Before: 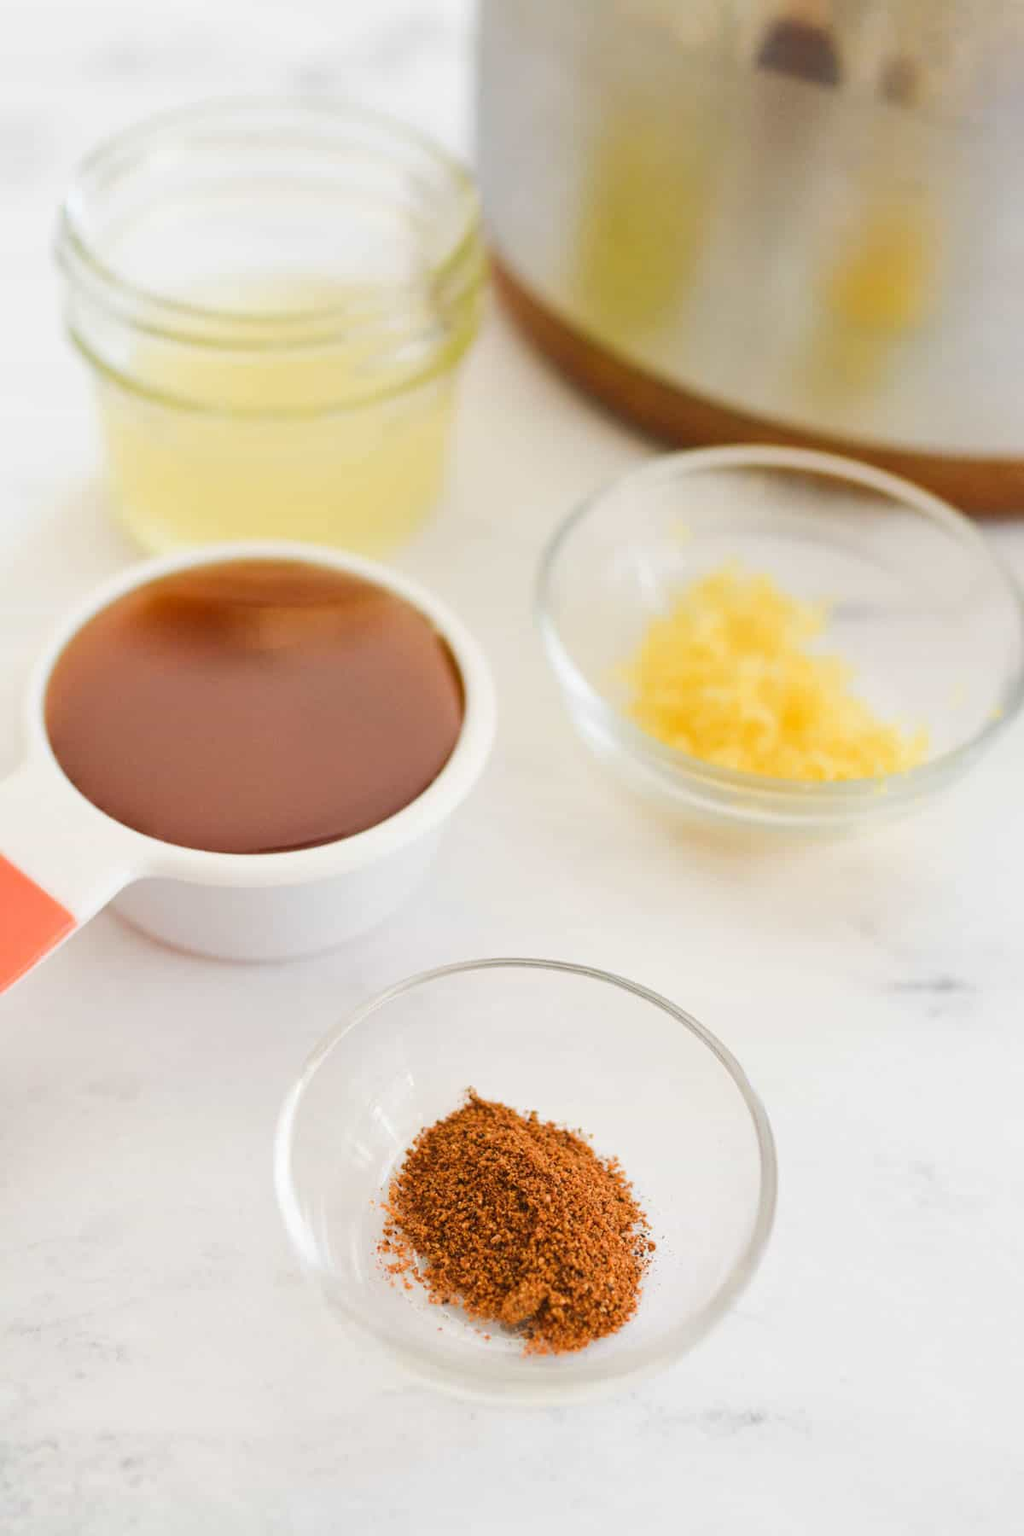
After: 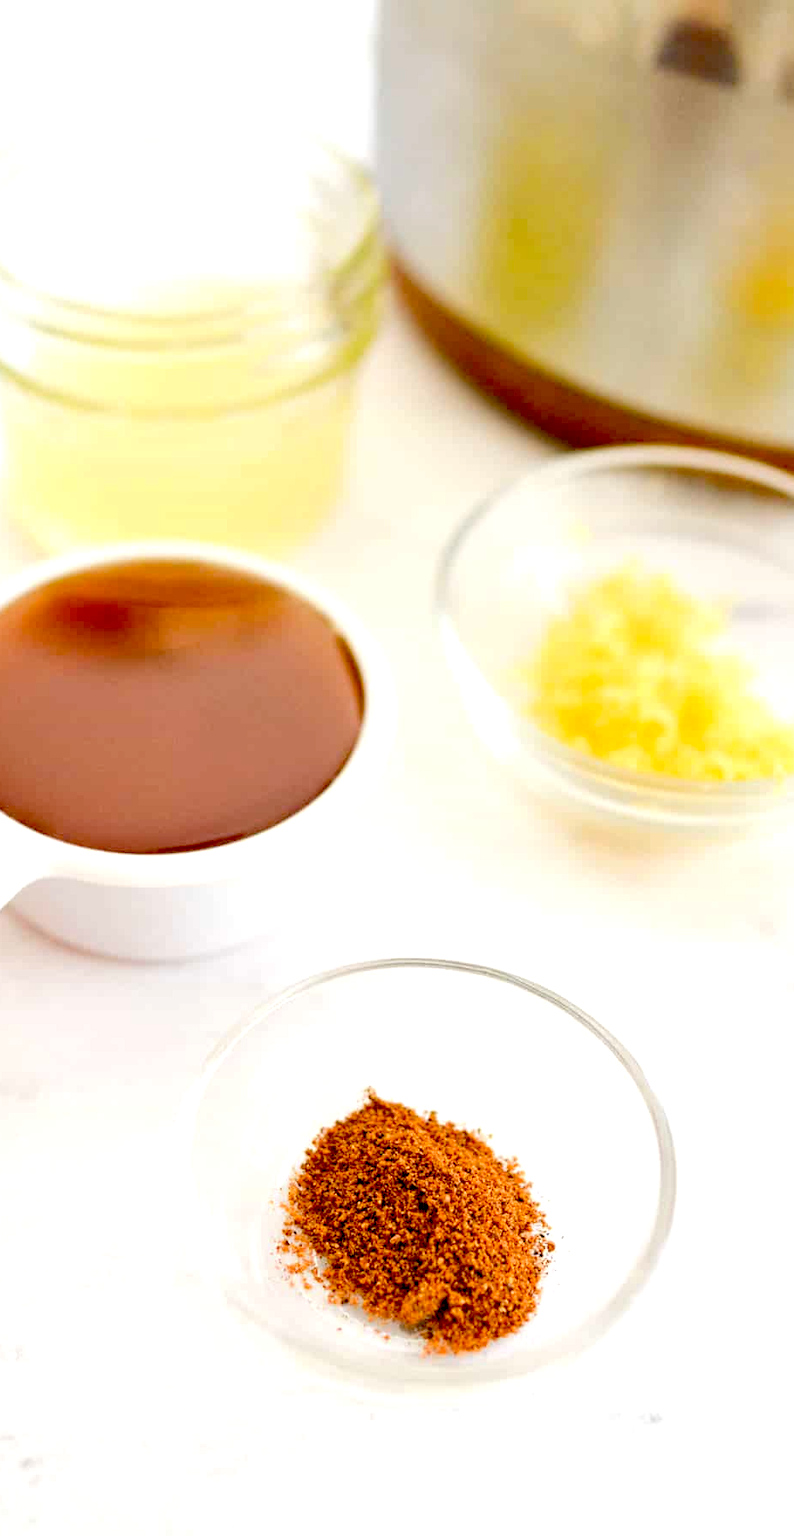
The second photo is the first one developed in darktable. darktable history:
exposure: black level correction 0.04, exposure 0.498 EV, compensate exposure bias true, compensate highlight preservation false
crop: left 9.85%, right 12.538%
tone equalizer: edges refinement/feathering 500, mask exposure compensation -1.57 EV, preserve details no
